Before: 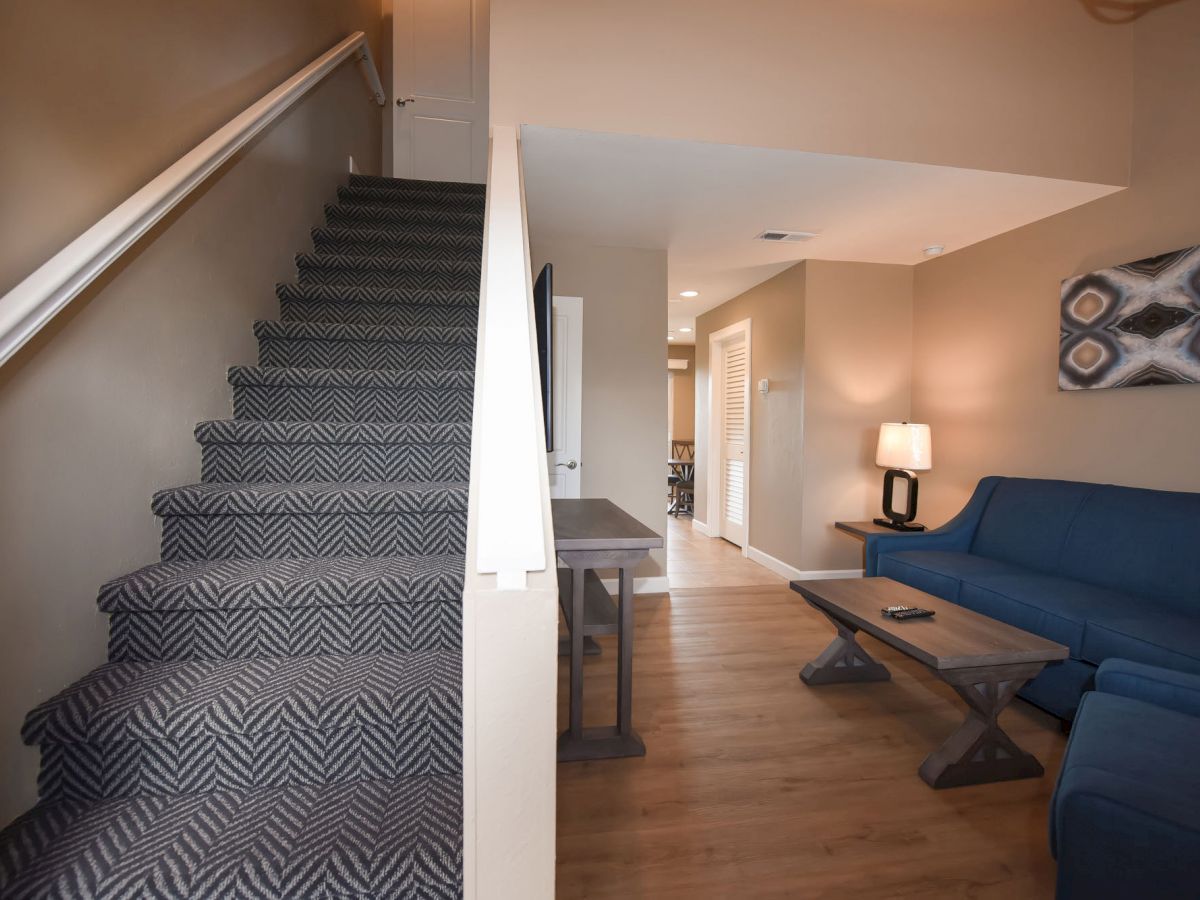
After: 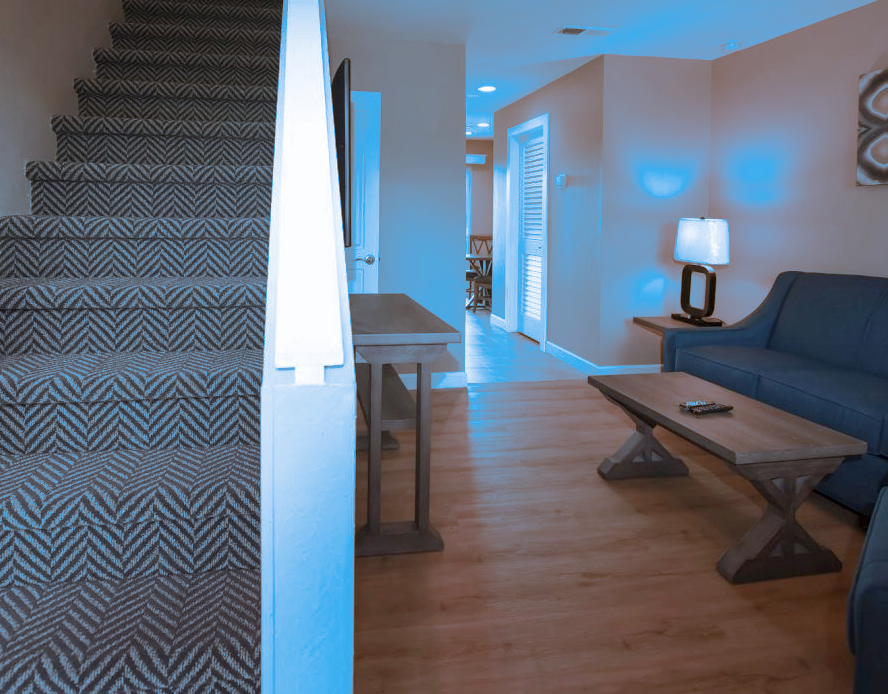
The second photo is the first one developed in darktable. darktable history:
split-toning: shadows › hue 220°, shadows › saturation 0.64, highlights › hue 220°, highlights › saturation 0.64, balance 0, compress 5.22%
crop: left 16.871%, top 22.857%, right 9.116%
